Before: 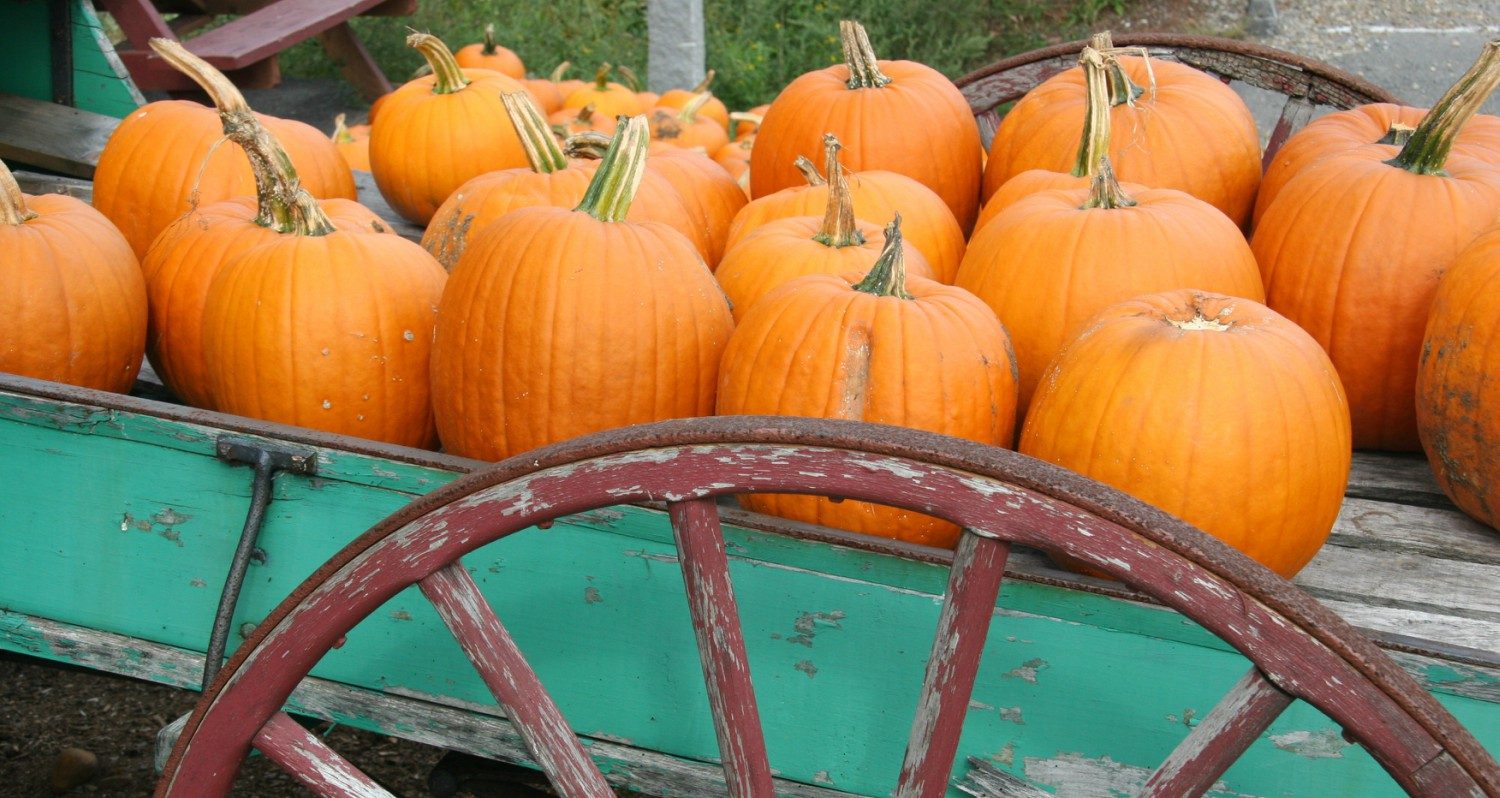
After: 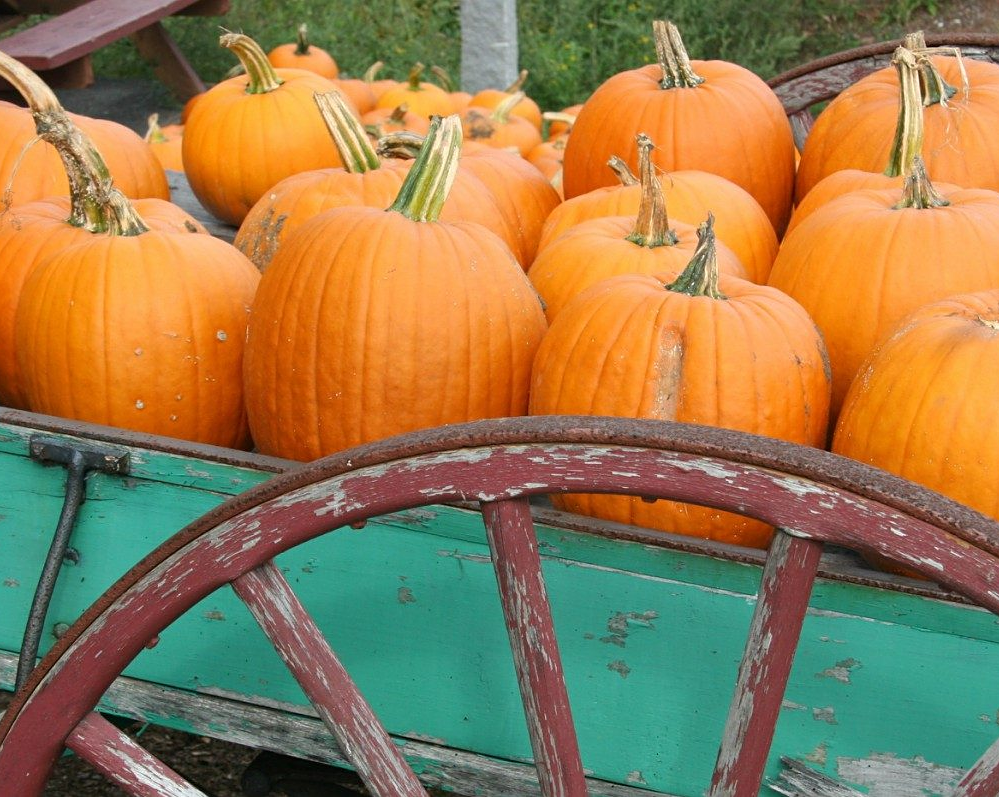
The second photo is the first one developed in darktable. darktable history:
crop and rotate: left 12.518%, right 20.859%
sharpen: amount 0.215
